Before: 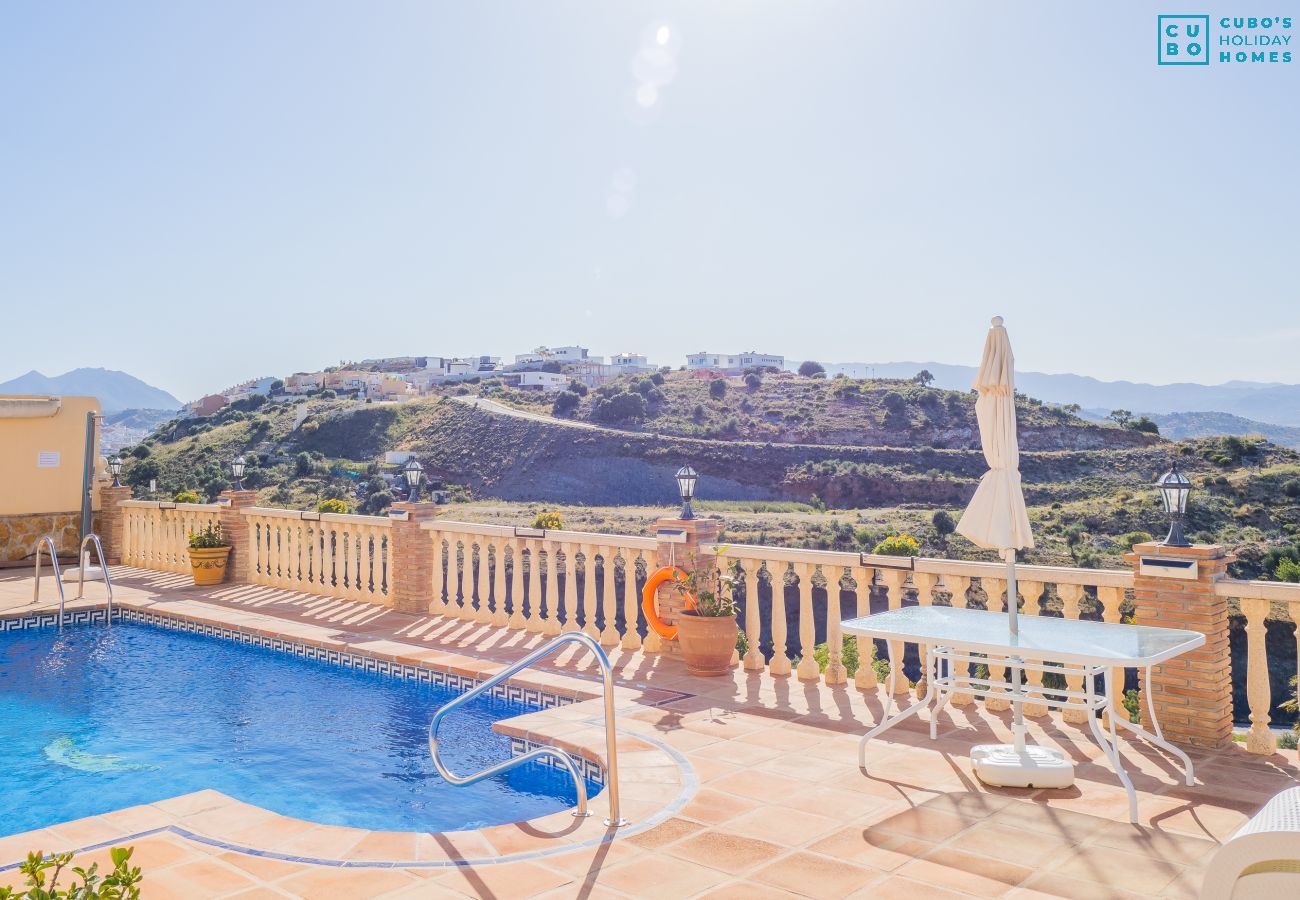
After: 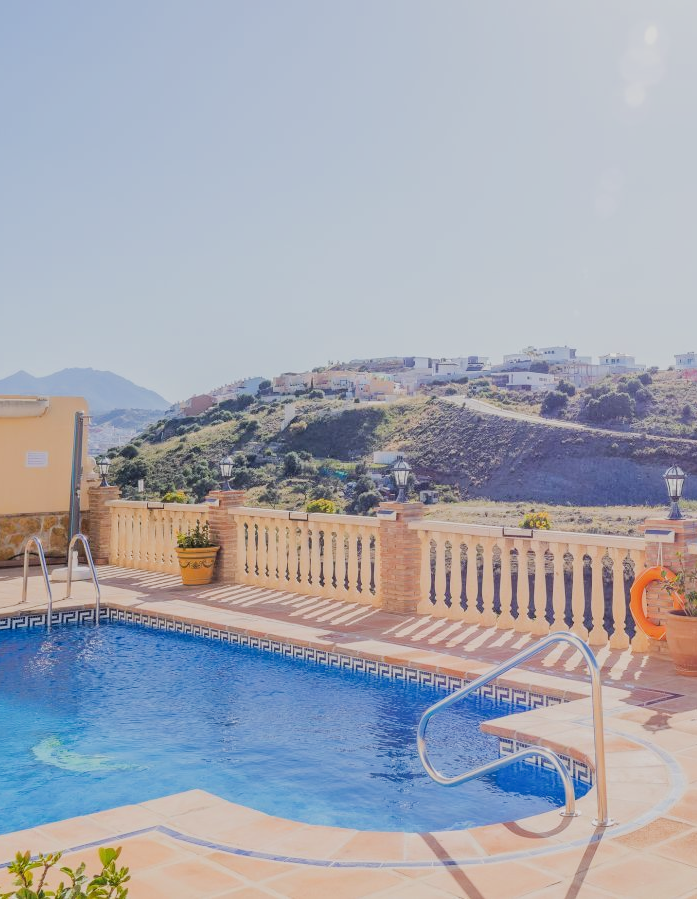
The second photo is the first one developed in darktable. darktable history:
crop: left 0.935%, right 45.397%, bottom 0.083%
filmic rgb: black relative exposure -7.65 EV, white relative exposure 4.56 EV, hardness 3.61, contrast 1.061
